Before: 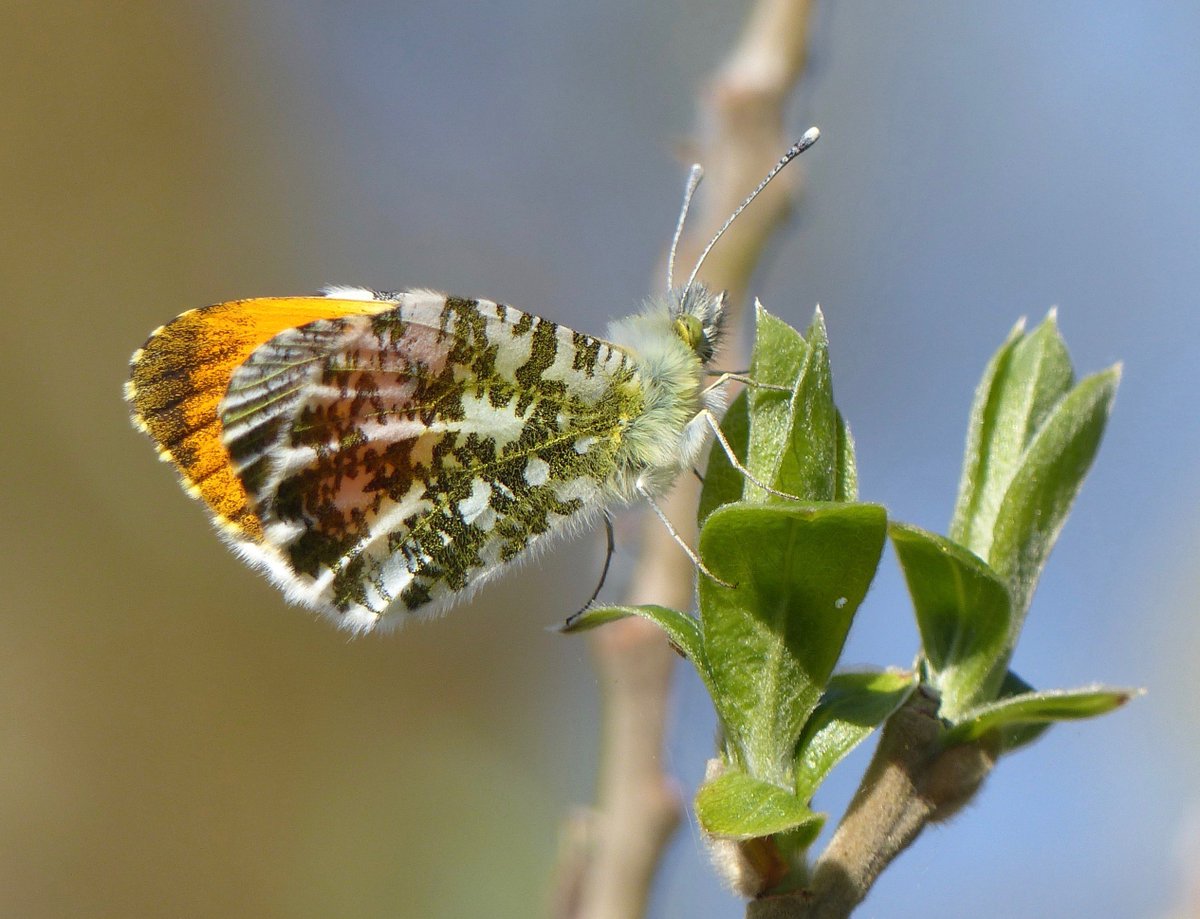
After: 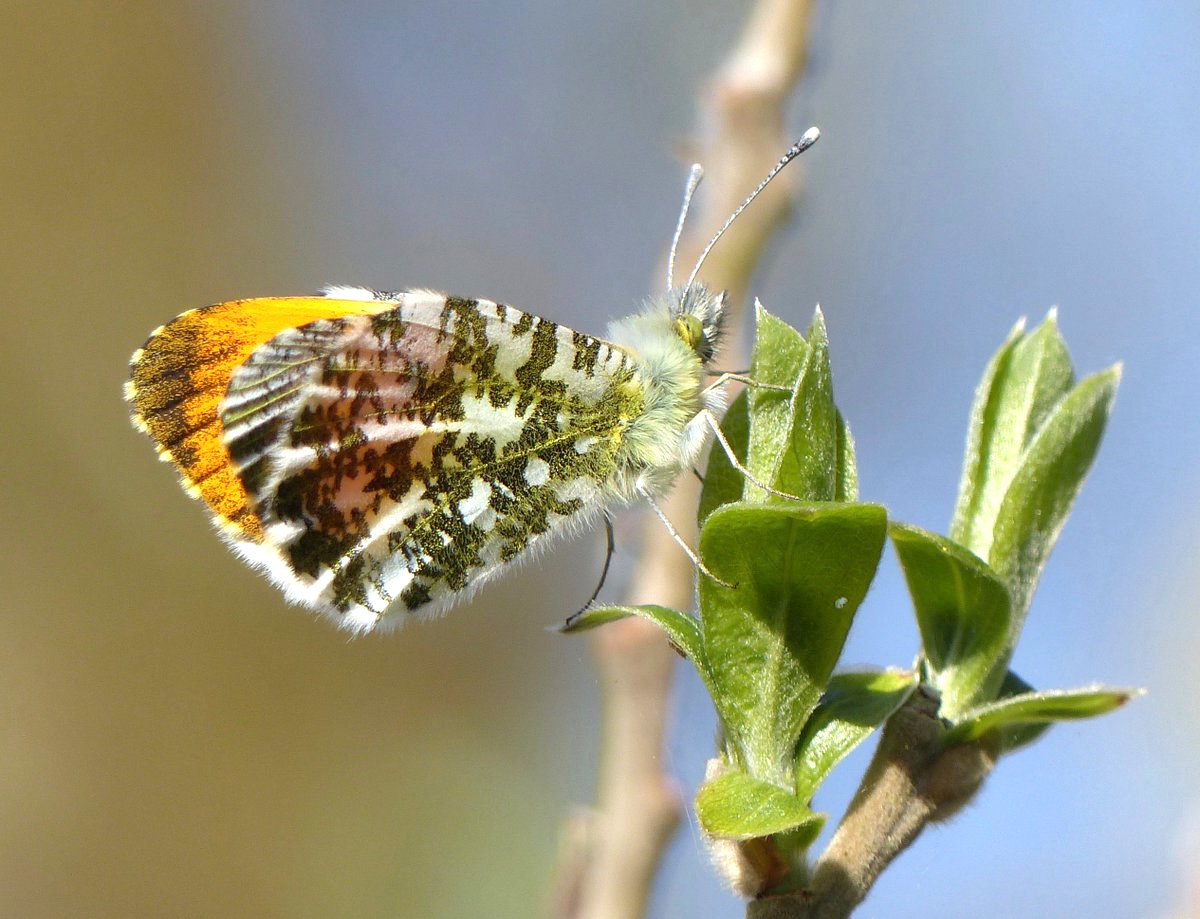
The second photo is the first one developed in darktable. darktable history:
tone equalizer: -8 EV -0.39 EV, -7 EV -0.42 EV, -6 EV -0.294 EV, -5 EV -0.254 EV, -3 EV 0.204 EV, -2 EV 0.34 EV, -1 EV 0.411 EV, +0 EV 0.429 EV
